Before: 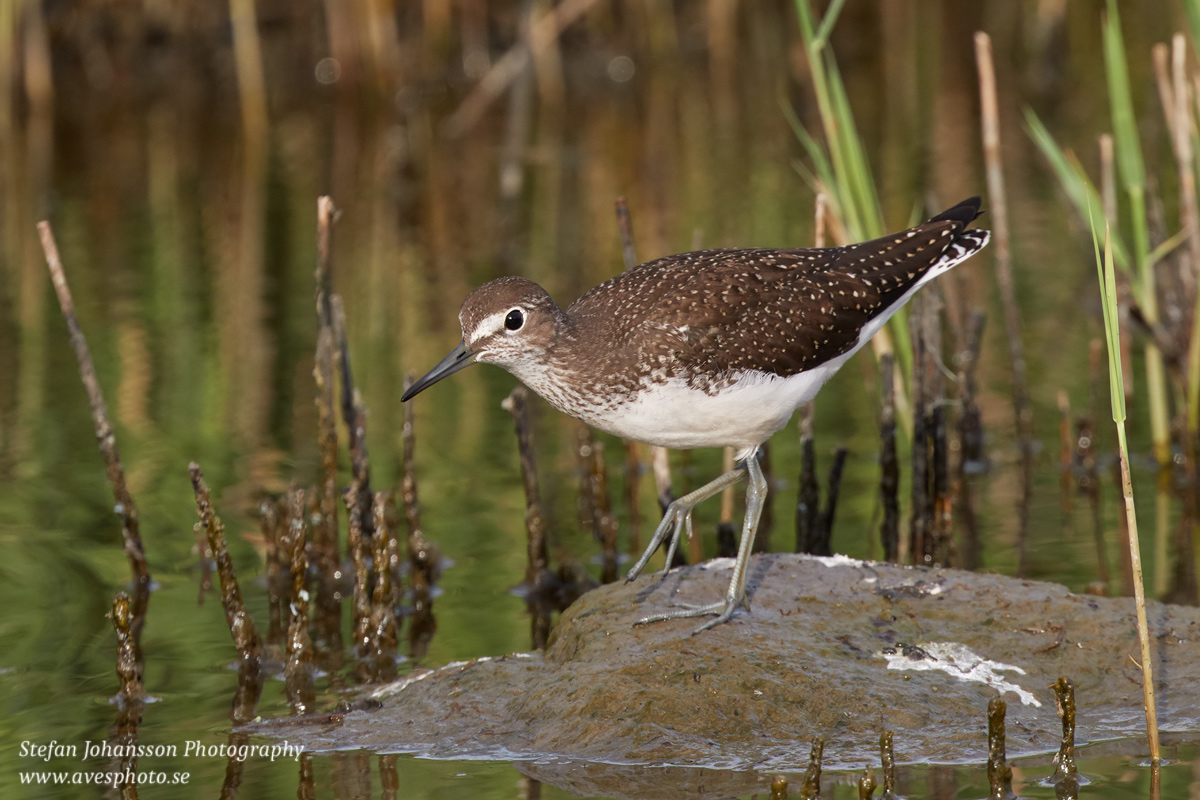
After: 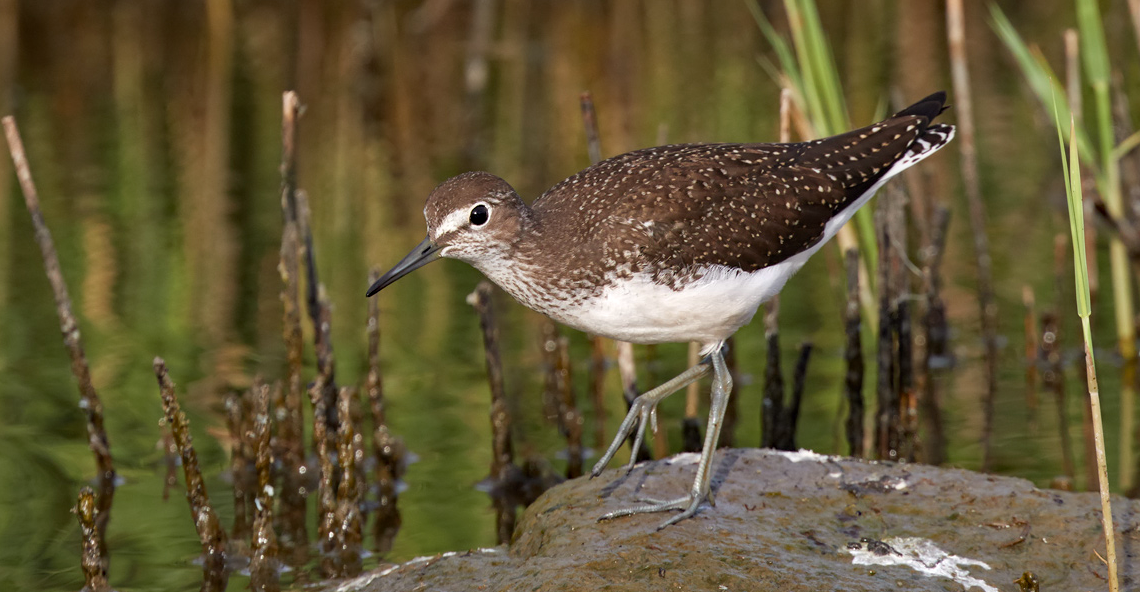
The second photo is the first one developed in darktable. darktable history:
crop and rotate: left 2.991%, top 13.302%, right 1.981%, bottom 12.636%
haze removal: compatibility mode true, adaptive false
